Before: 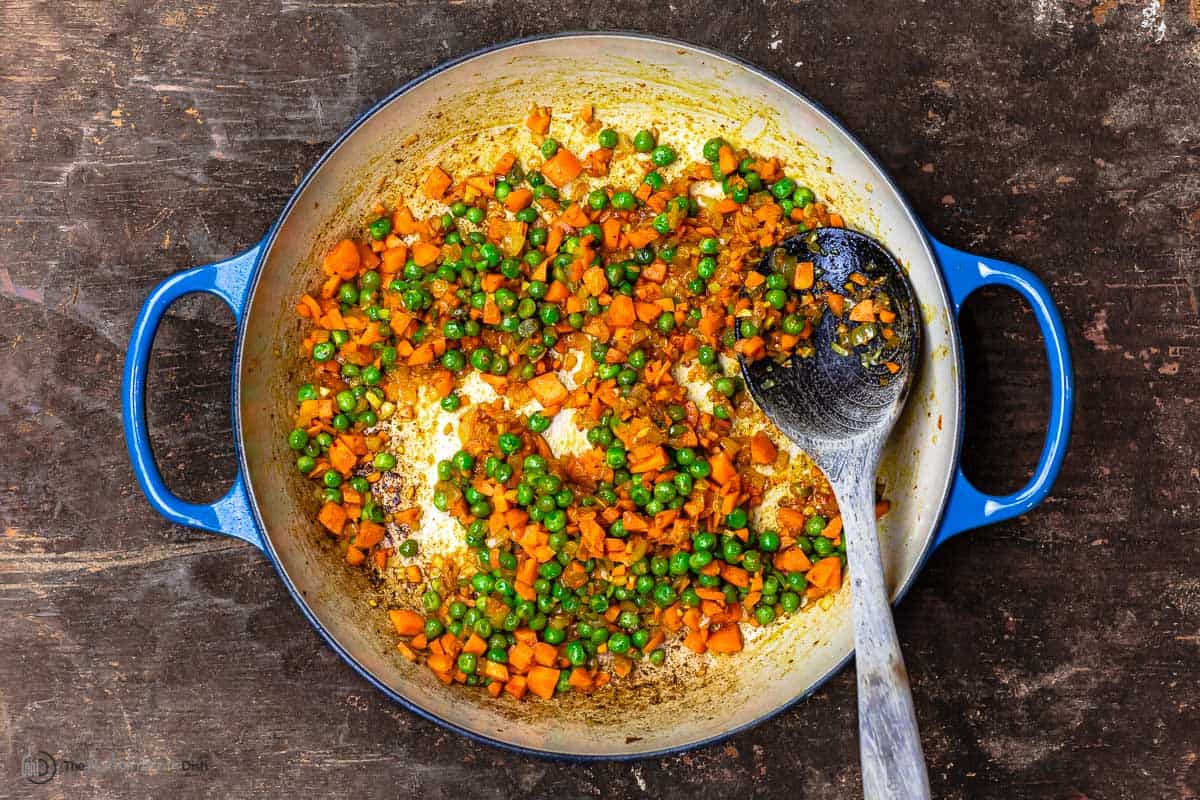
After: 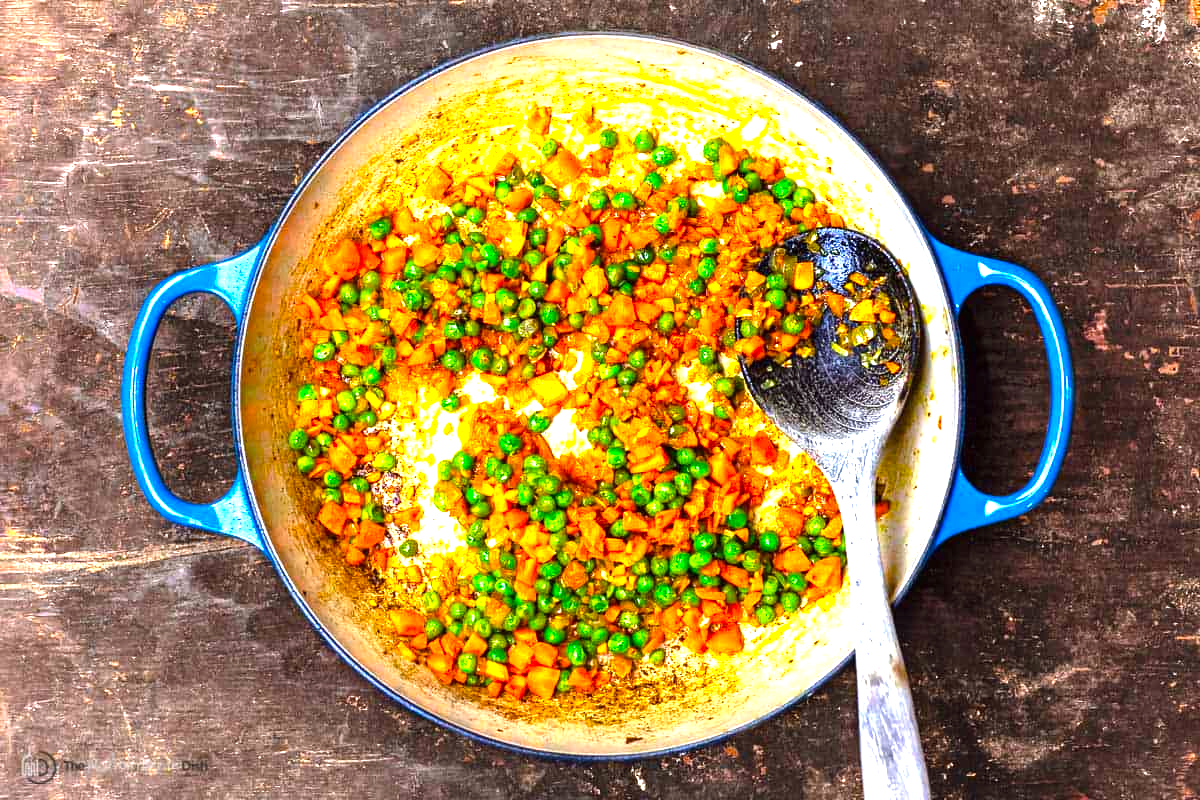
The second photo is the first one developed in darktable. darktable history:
exposure: black level correction 0, exposure 1.1 EV, compensate exposure bias true, compensate highlight preservation false
color balance: lift [1, 1.001, 0.999, 1.001], gamma [1, 1.004, 1.007, 0.993], gain [1, 0.991, 0.987, 1.013], contrast 10%, output saturation 120%
tone equalizer: on, module defaults
